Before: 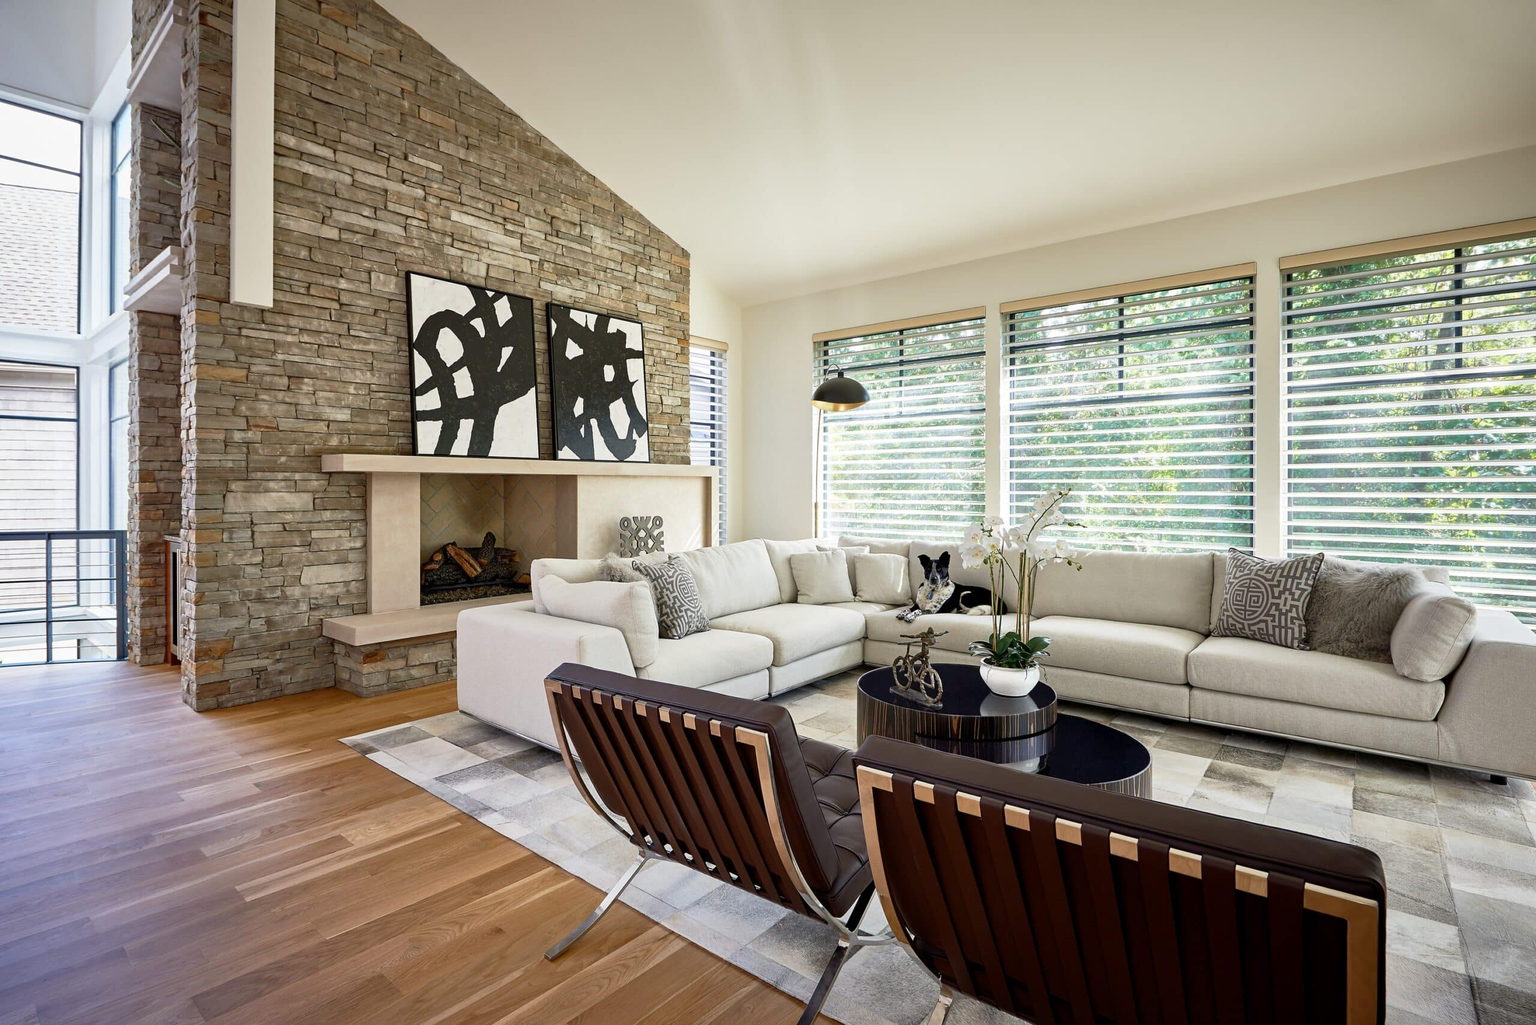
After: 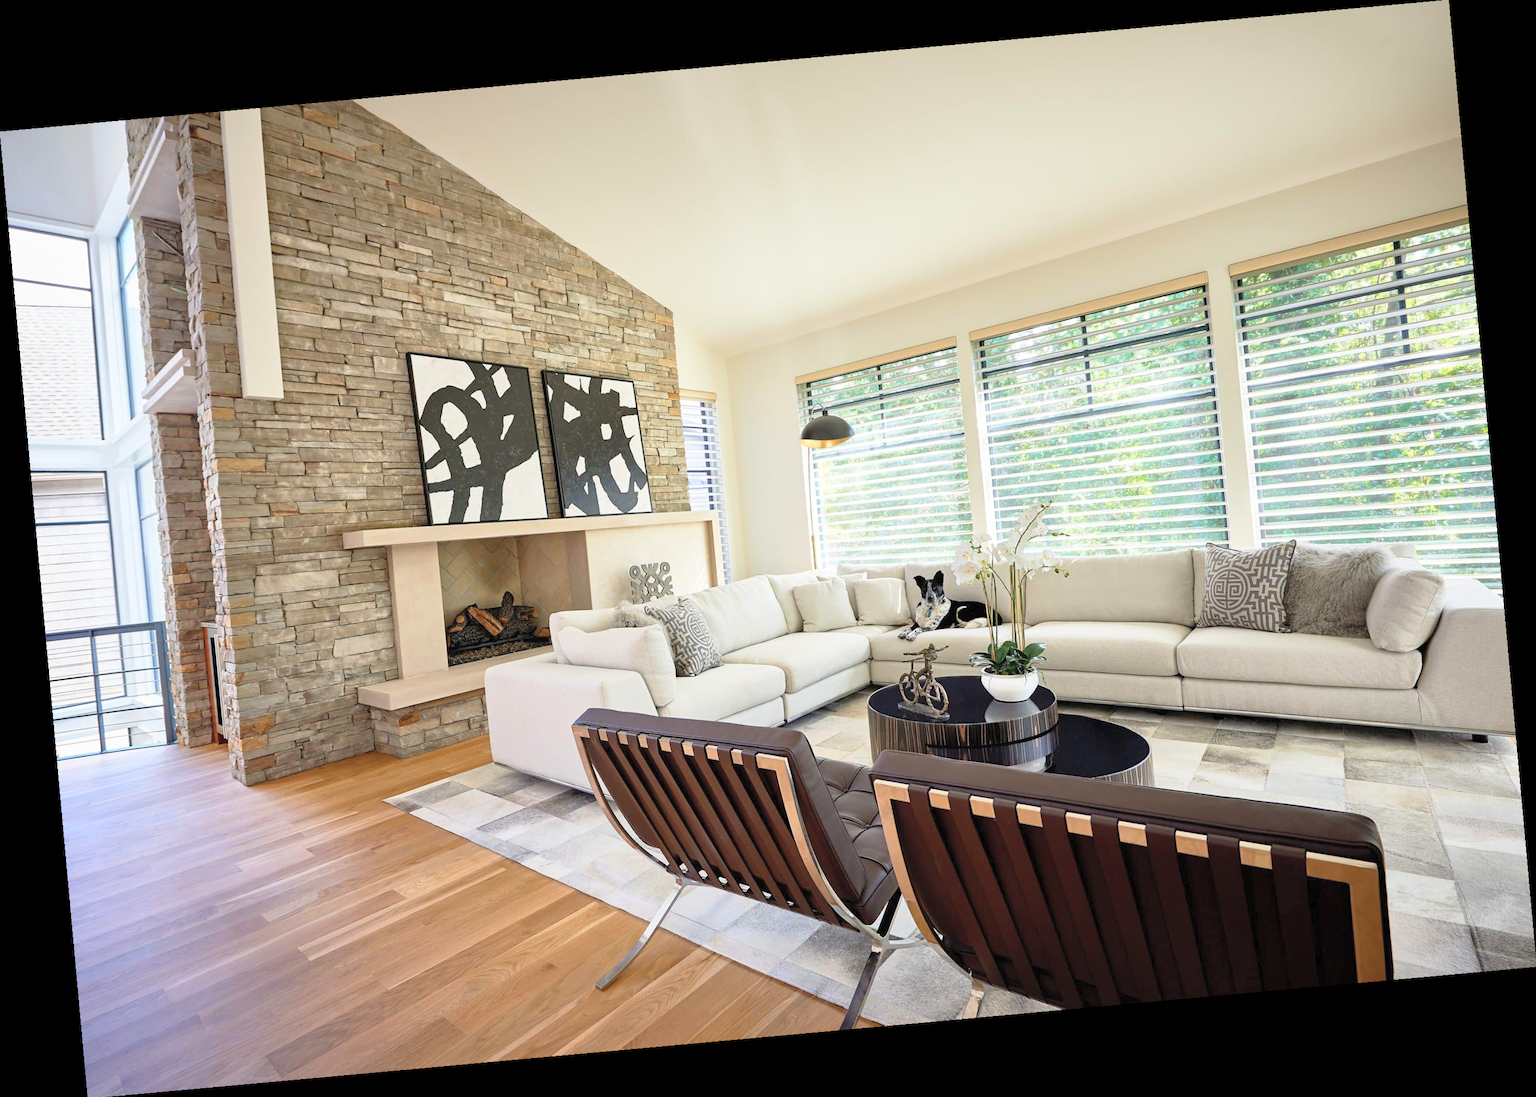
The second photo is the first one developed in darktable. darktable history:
contrast brightness saturation: contrast 0.1, brightness 0.3, saturation 0.14
rotate and perspective: rotation -5.2°, automatic cropping off
